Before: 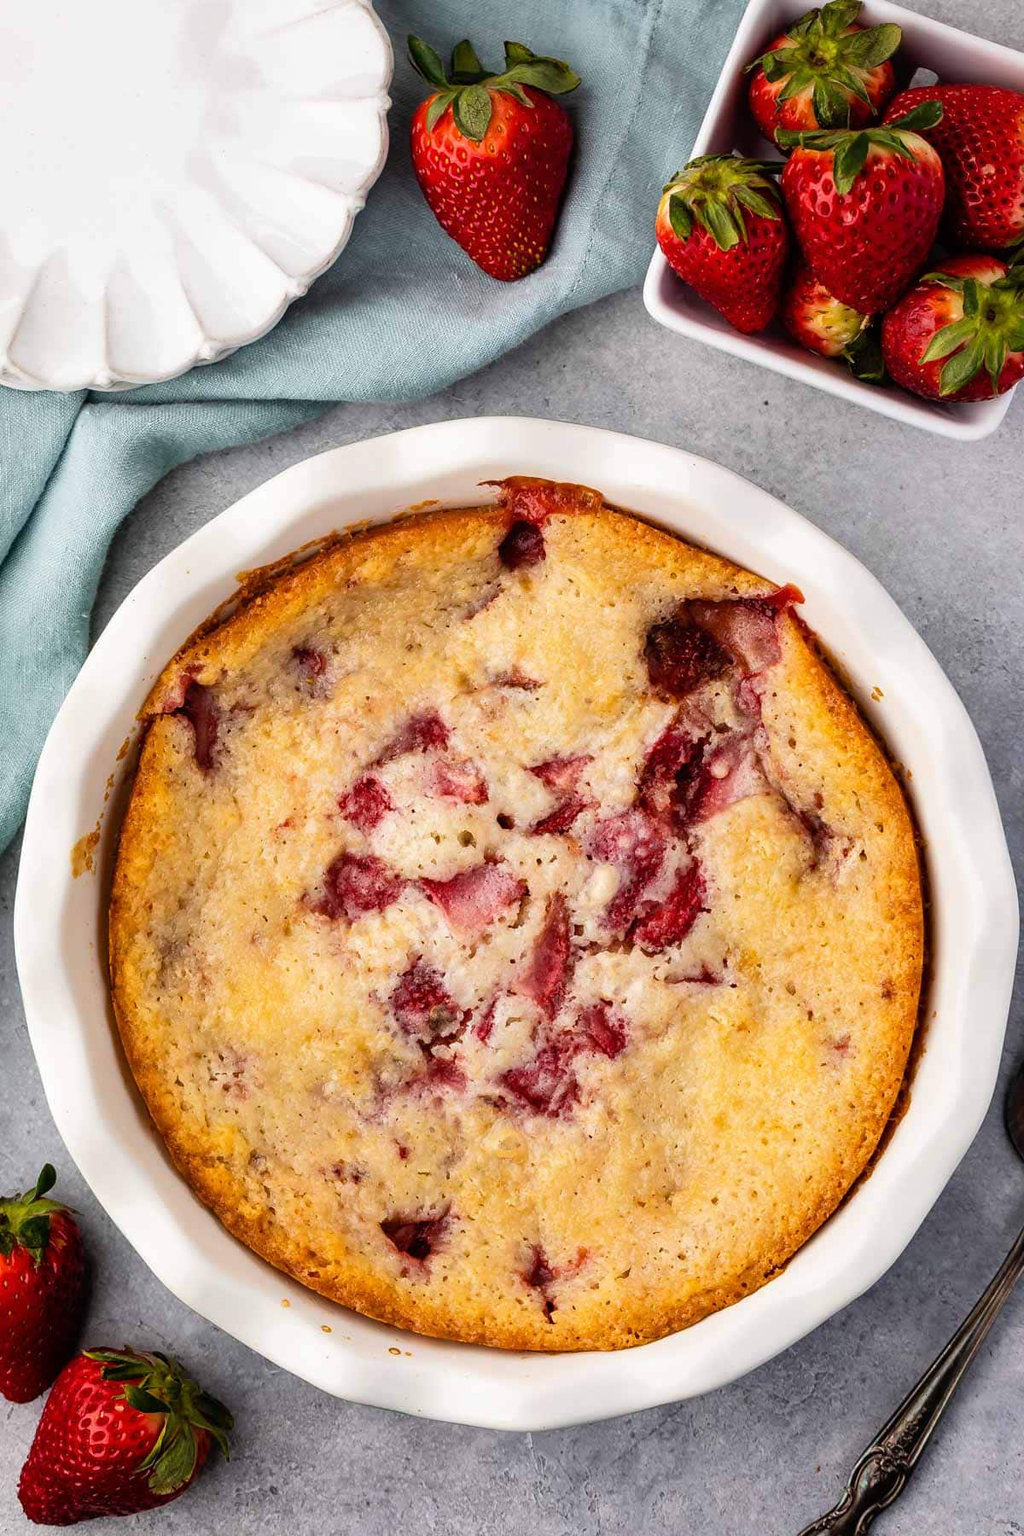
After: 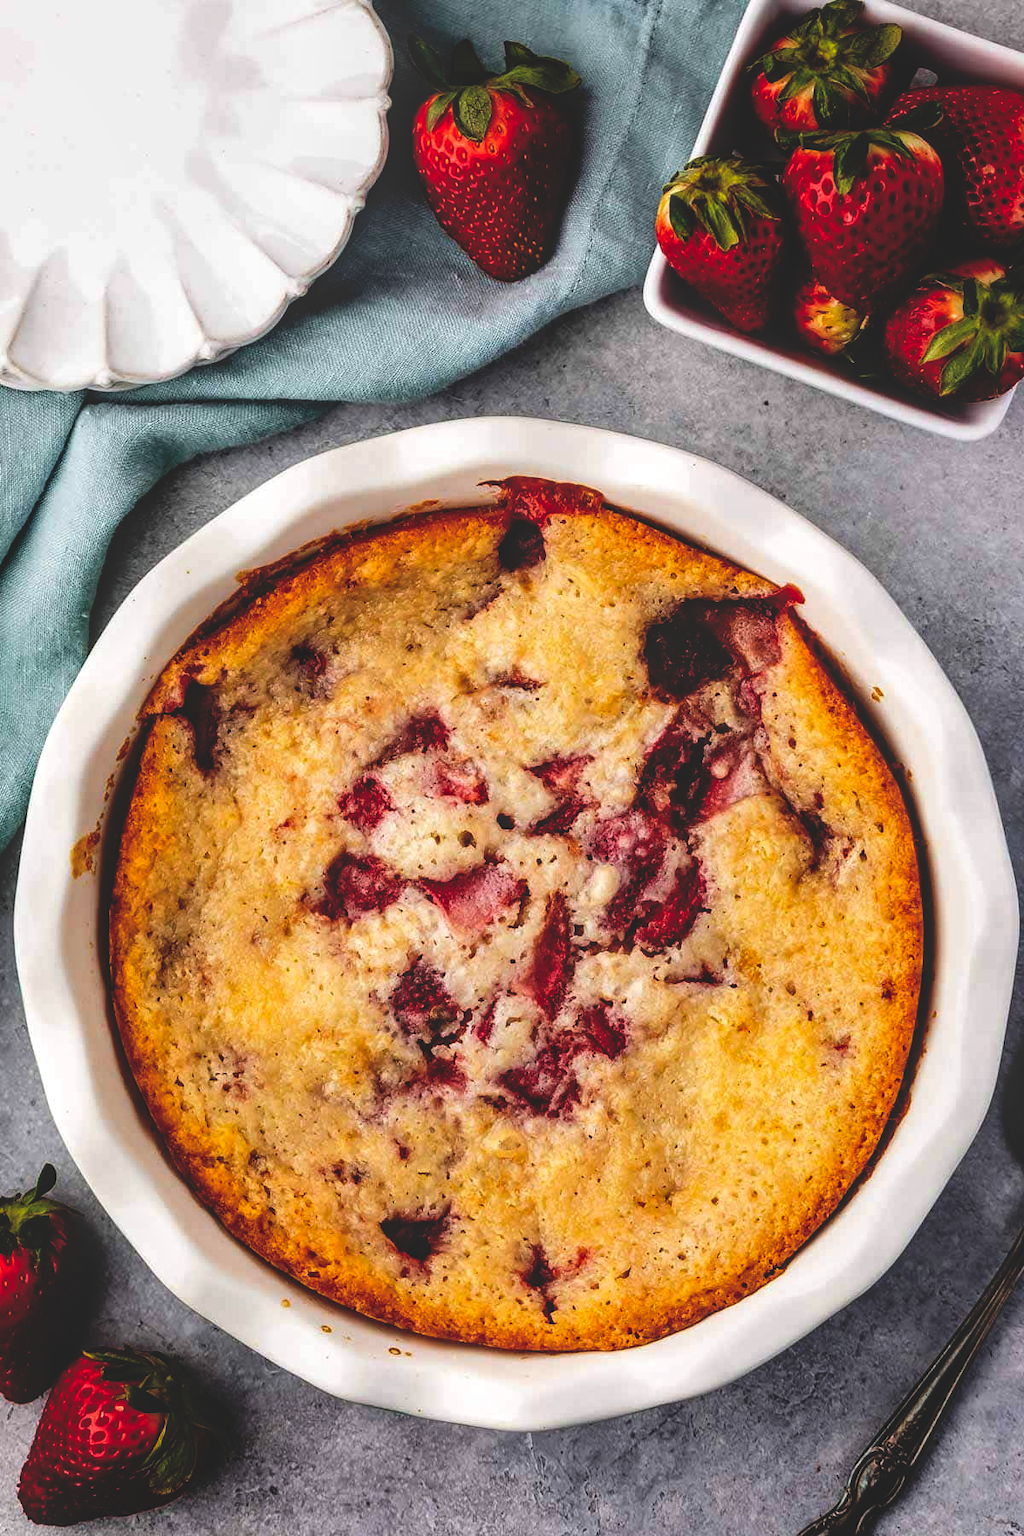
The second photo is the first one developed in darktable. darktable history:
tone equalizer: edges refinement/feathering 500, mask exposure compensation -1.57 EV, preserve details no
local contrast: on, module defaults
base curve: curves: ch0 [(0, 0.02) (0.083, 0.036) (1, 1)], preserve colors none
